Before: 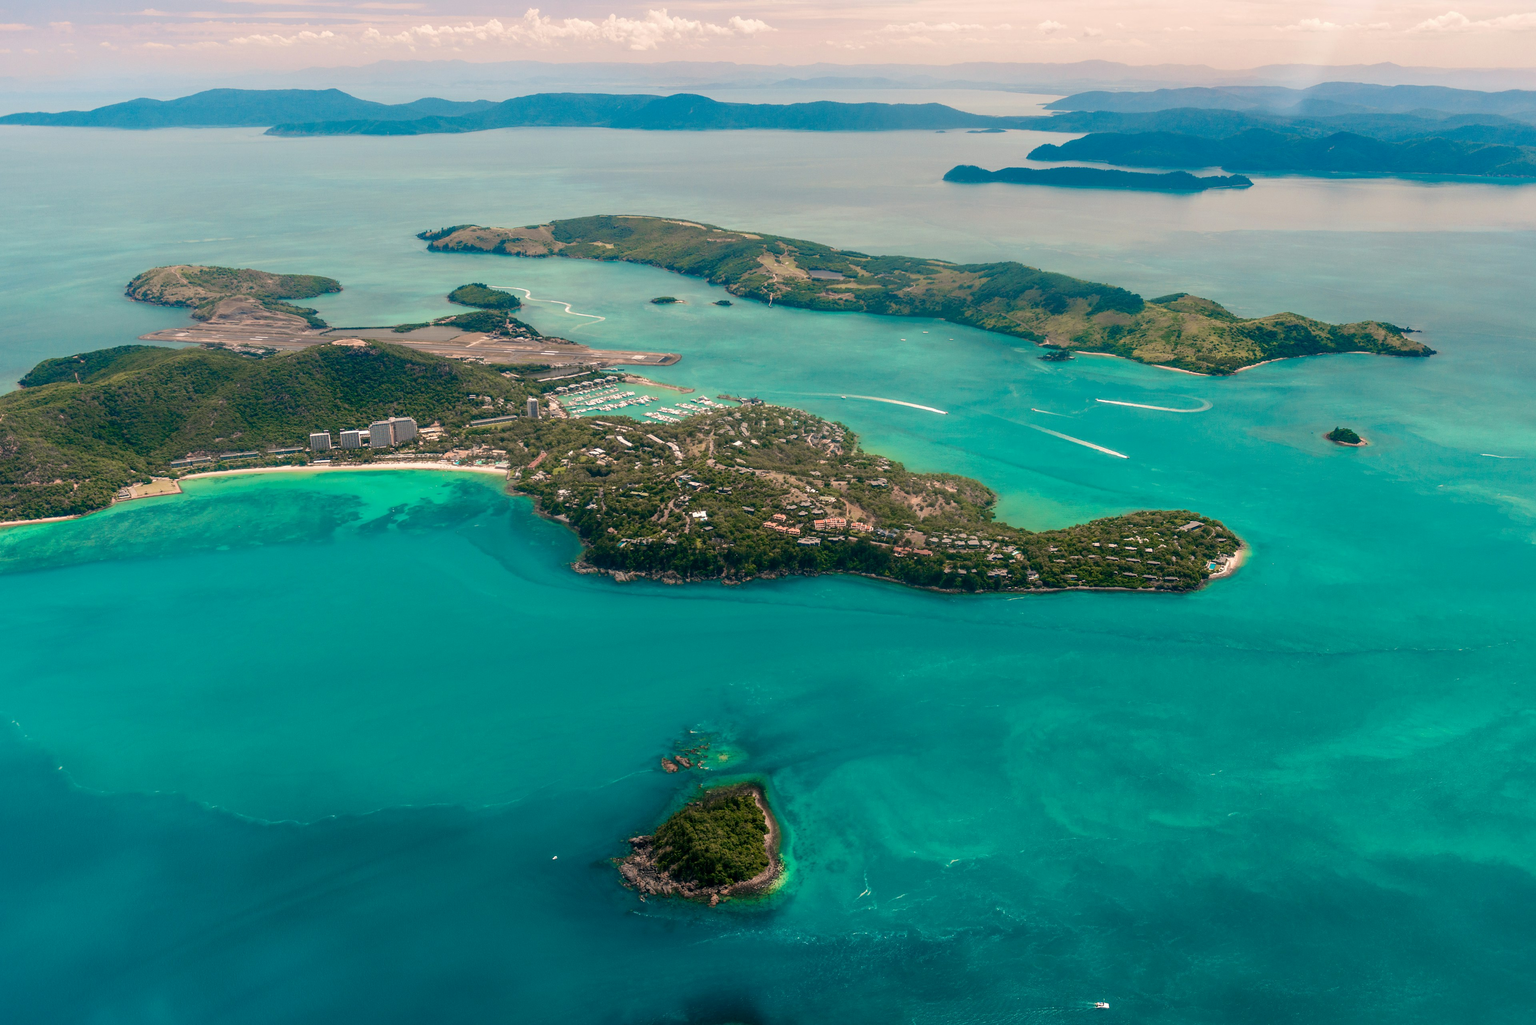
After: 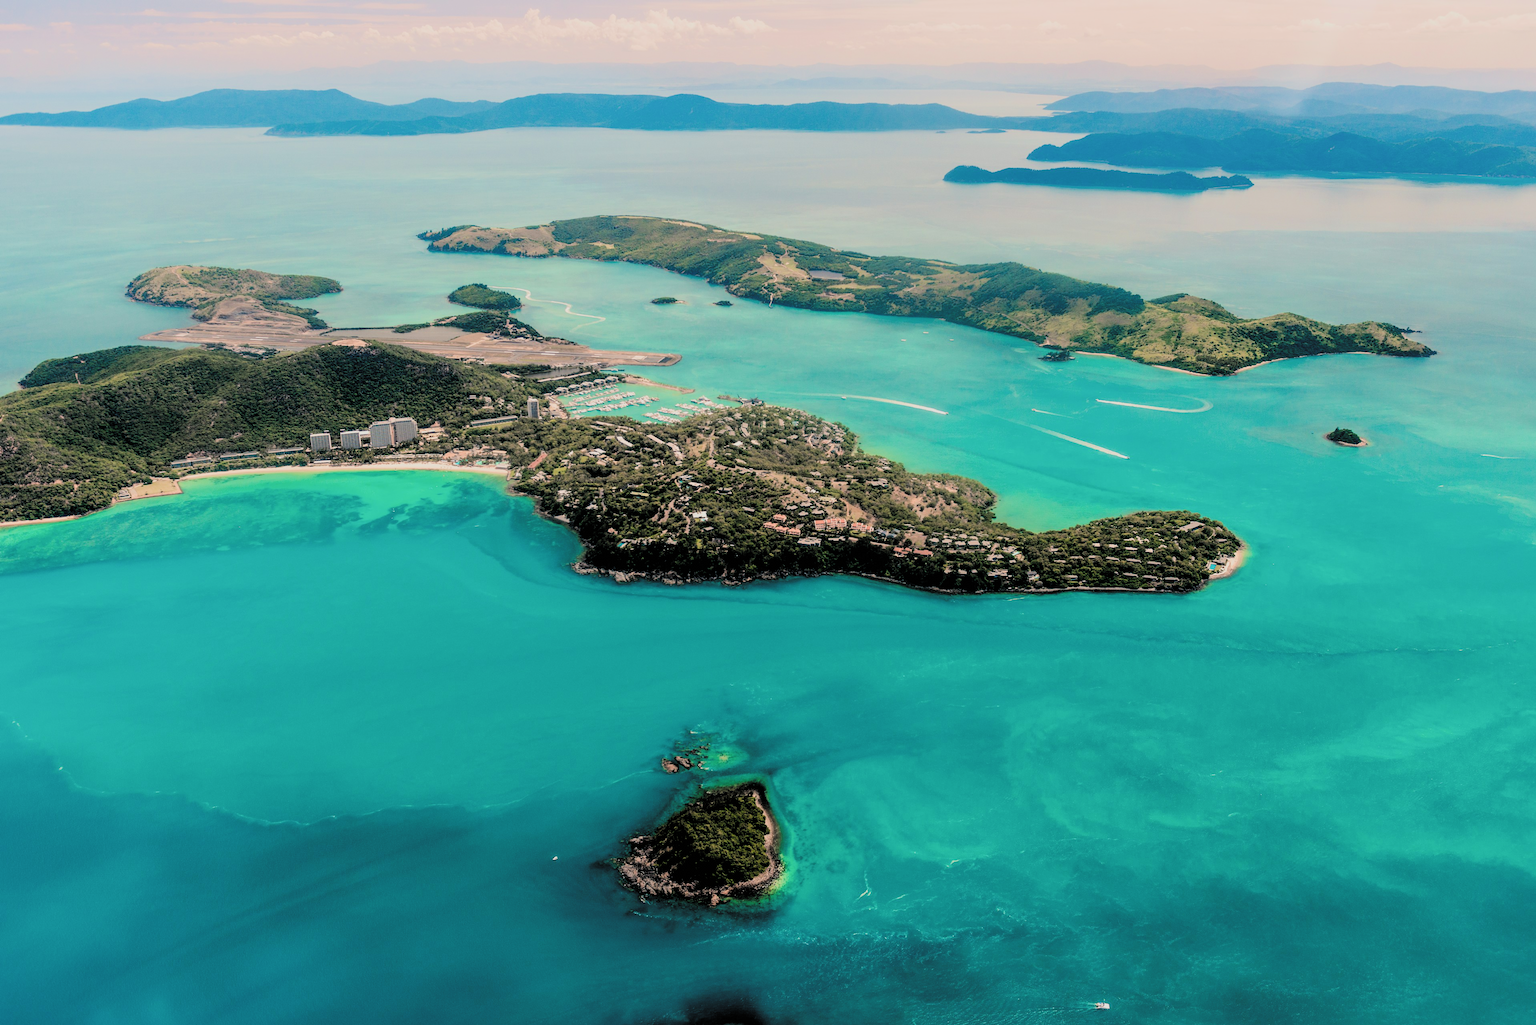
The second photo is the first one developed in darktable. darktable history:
filmic rgb: black relative exposure -3.08 EV, white relative exposure 7.04 EV, hardness 1.48, contrast 1.343, color science v4 (2020)
exposure: black level correction 0, exposure 0.5 EV, compensate exposure bias true, compensate highlight preservation false
